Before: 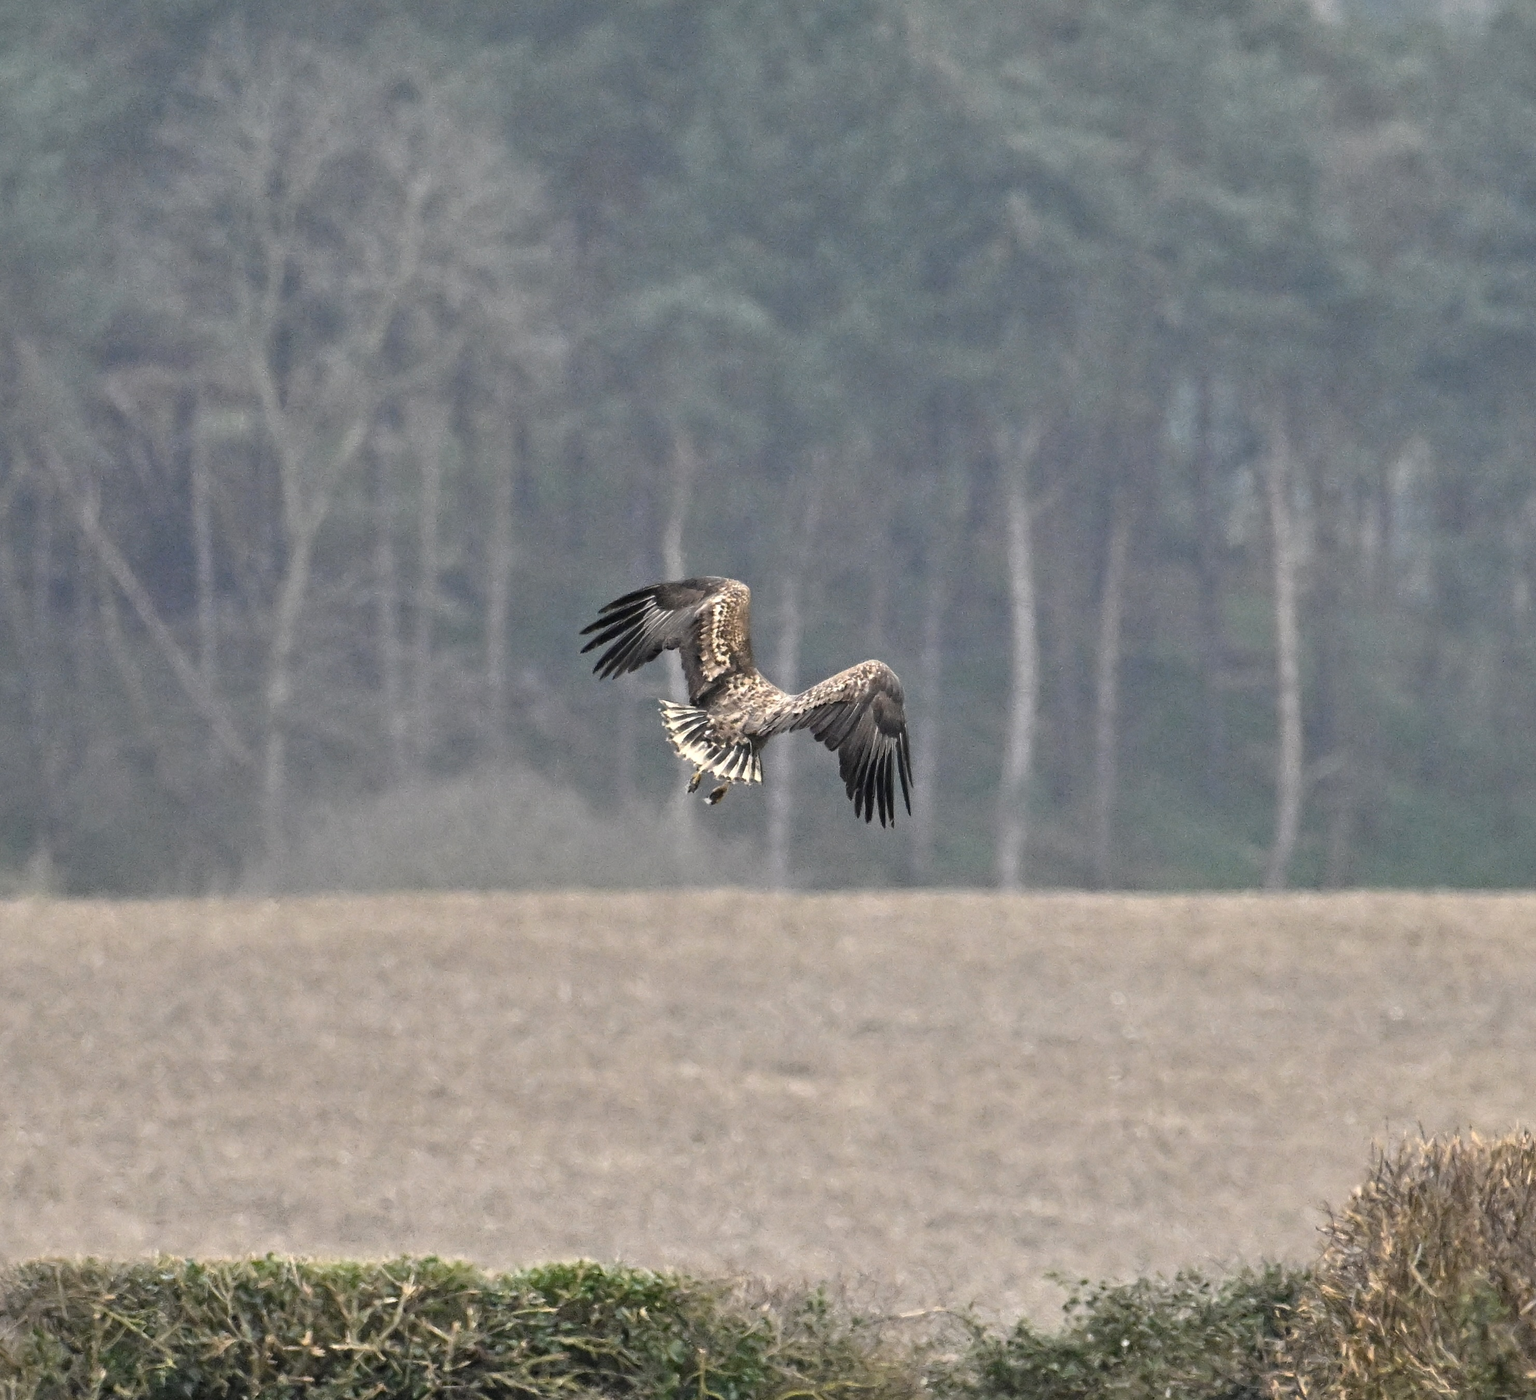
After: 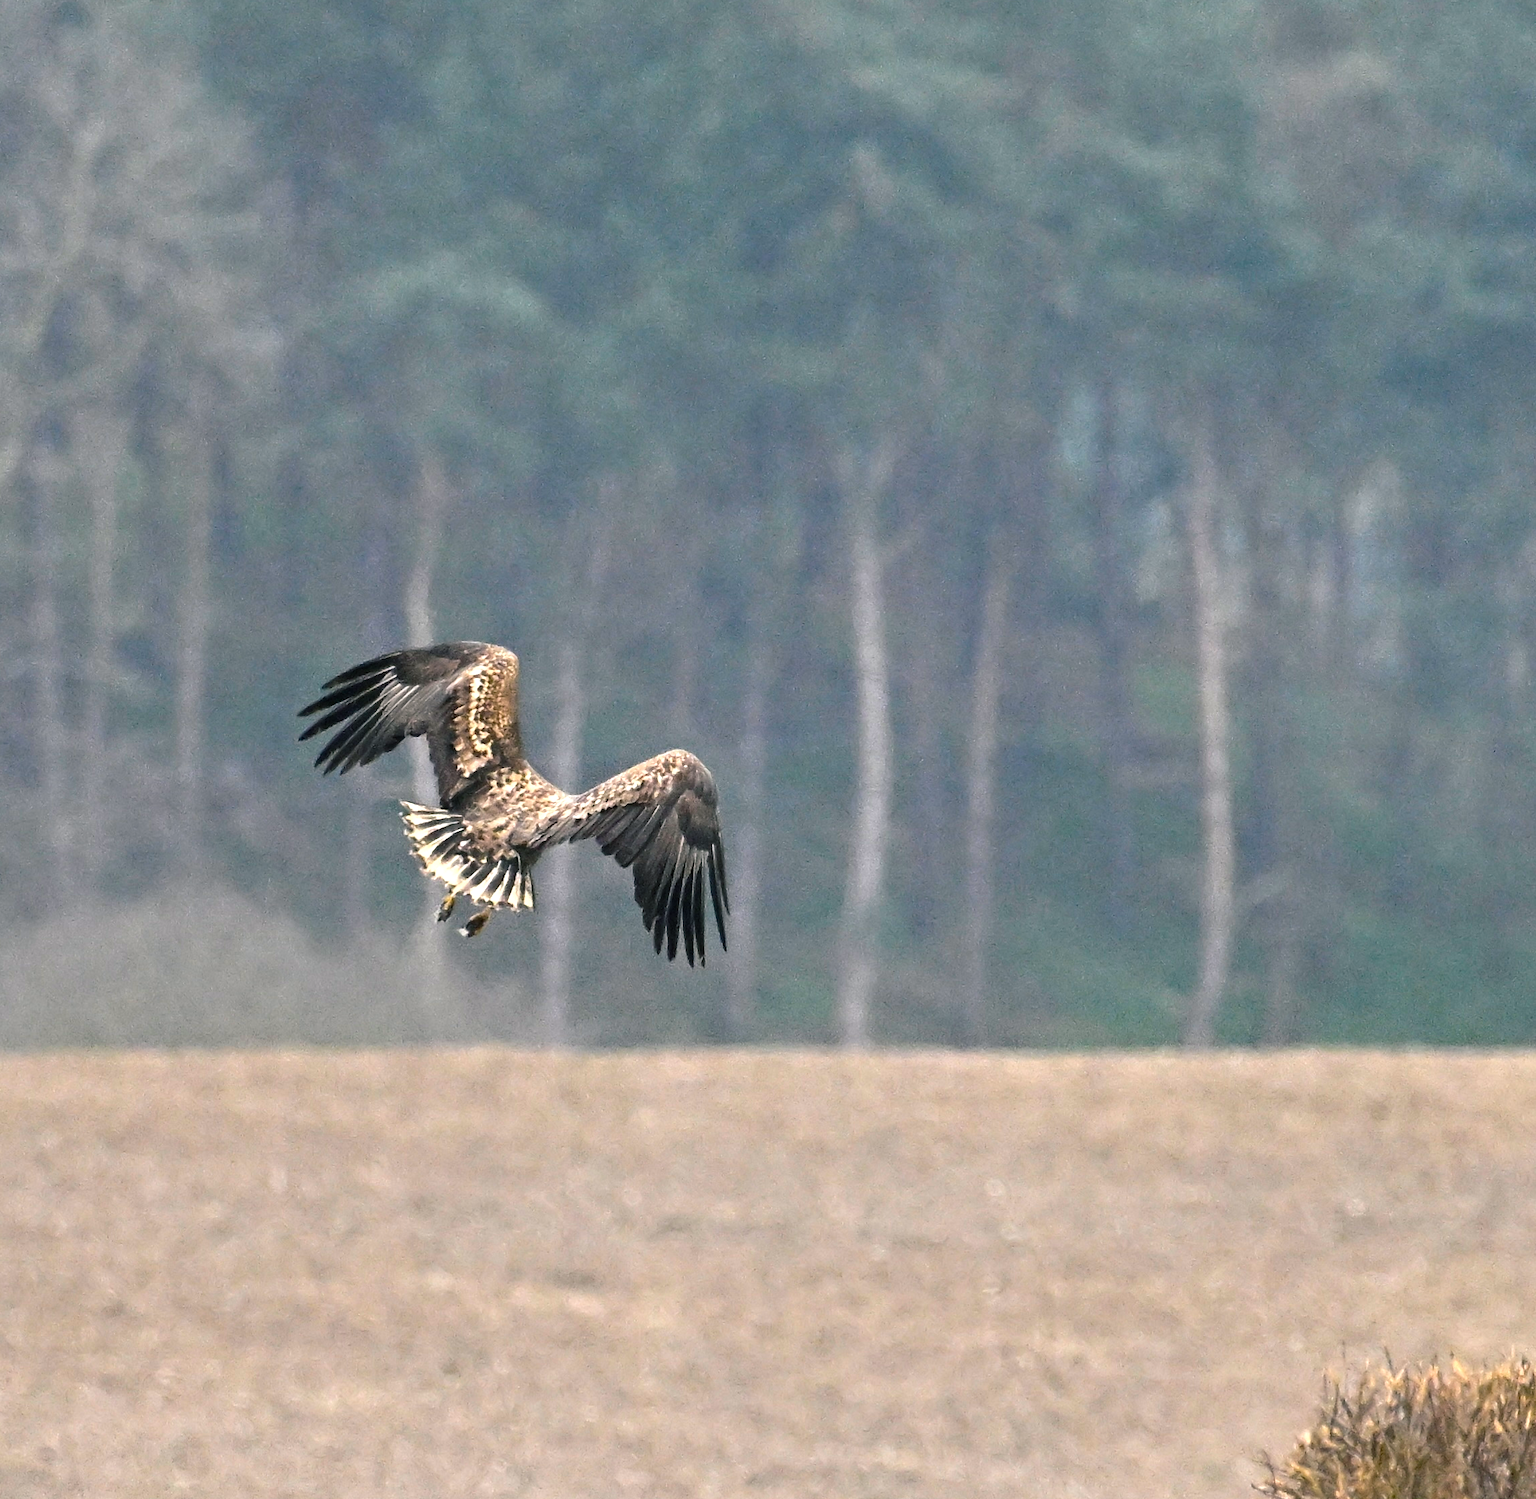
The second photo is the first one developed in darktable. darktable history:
color balance rgb: shadows lift › luminance -7.832%, shadows lift › chroma 2.17%, shadows lift › hue 201.17°, perceptual saturation grading › global saturation 31.053%, global vibrance 14.849%
tone equalizer: -8 EV -0.422 EV, -7 EV -0.411 EV, -6 EV -0.37 EV, -5 EV -0.2 EV, -3 EV 0.22 EV, -2 EV 0.331 EV, -1 EV 0.397 EV, +0 EV 0.417 EV, edges refinement/feathering 500, mask exposure compensation -1.57 EV, preserve details guided filter
crop: left 22.824%, top 5.83%, bottom 11.514%
